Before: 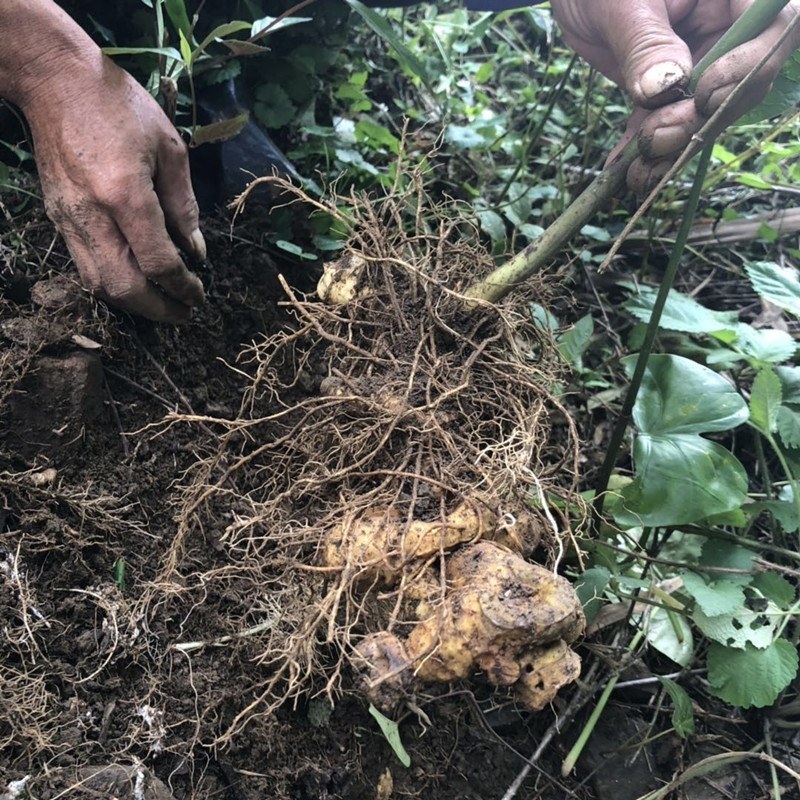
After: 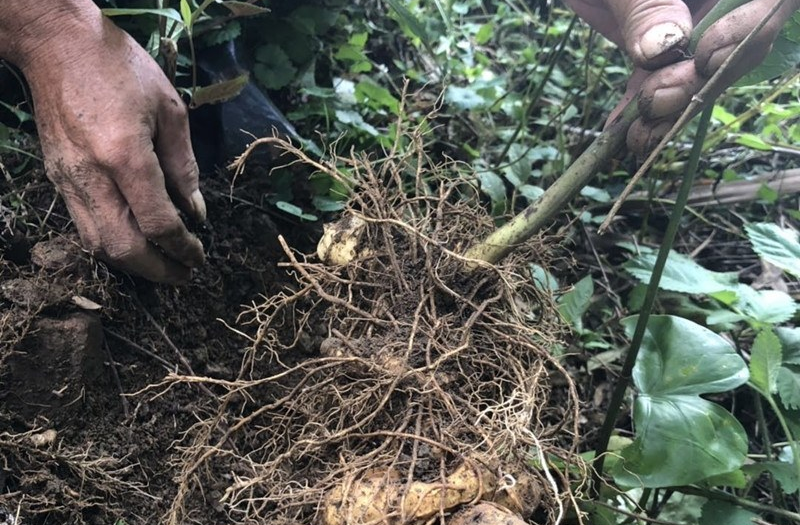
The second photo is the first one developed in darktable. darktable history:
crop and rotate: top 4.943%, bottom 29.389%
